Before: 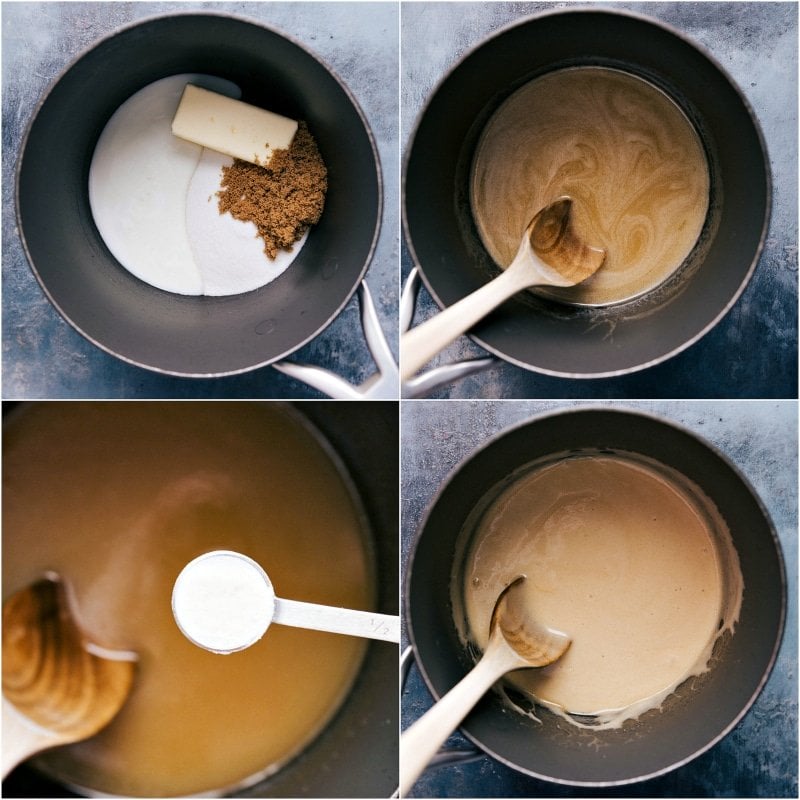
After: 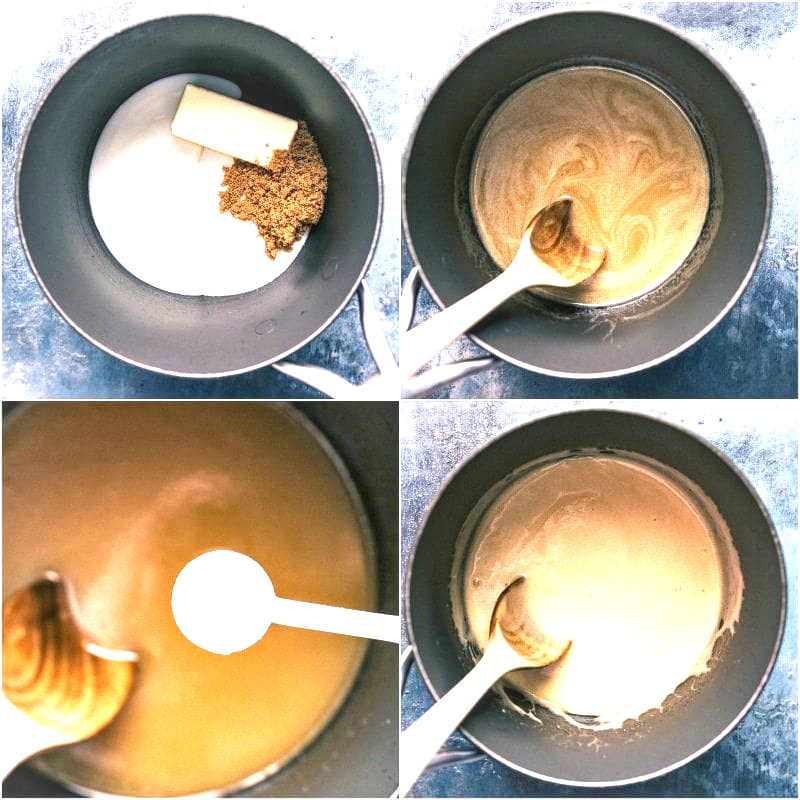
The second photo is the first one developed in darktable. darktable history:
exposure: black level correction 0, exposure 1.384 EV, compensate highlight preservation false
local contrast: on, module defaults
